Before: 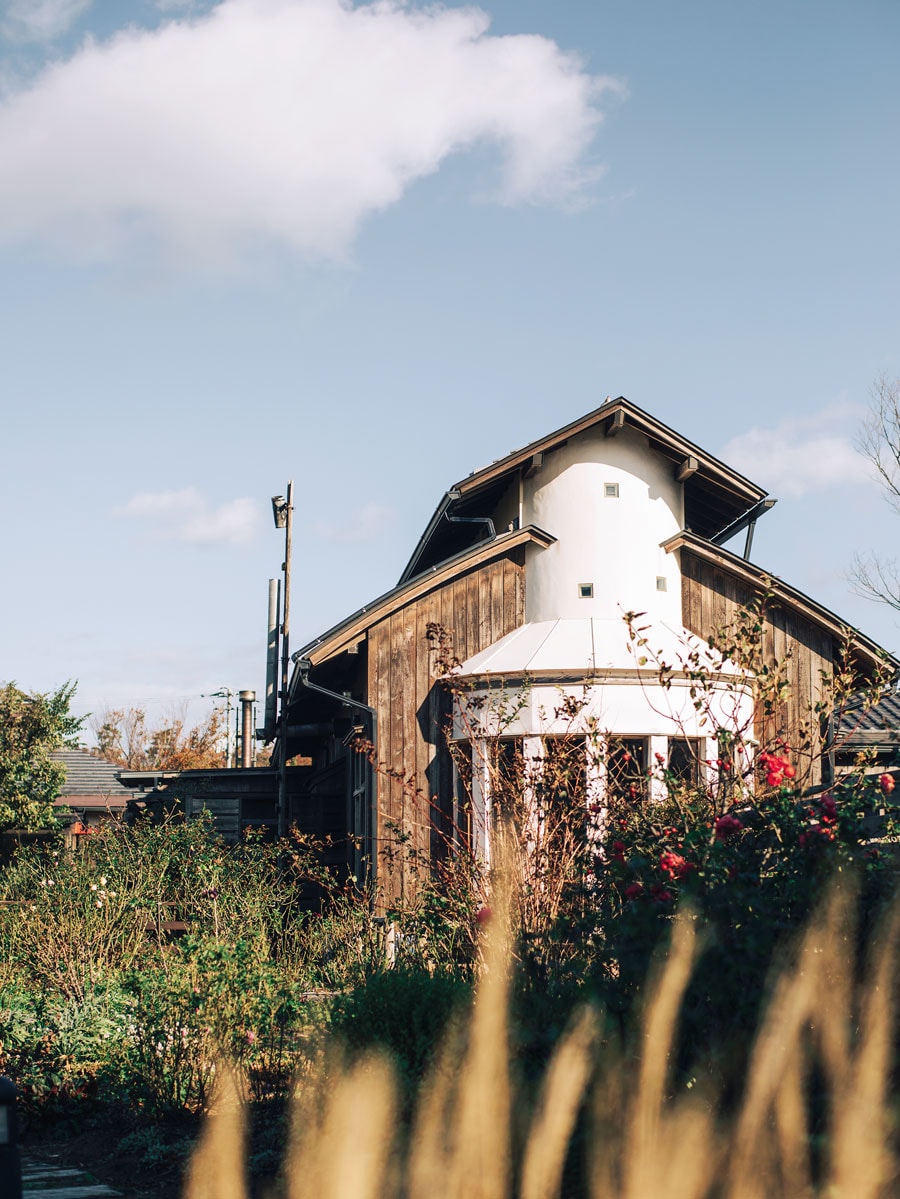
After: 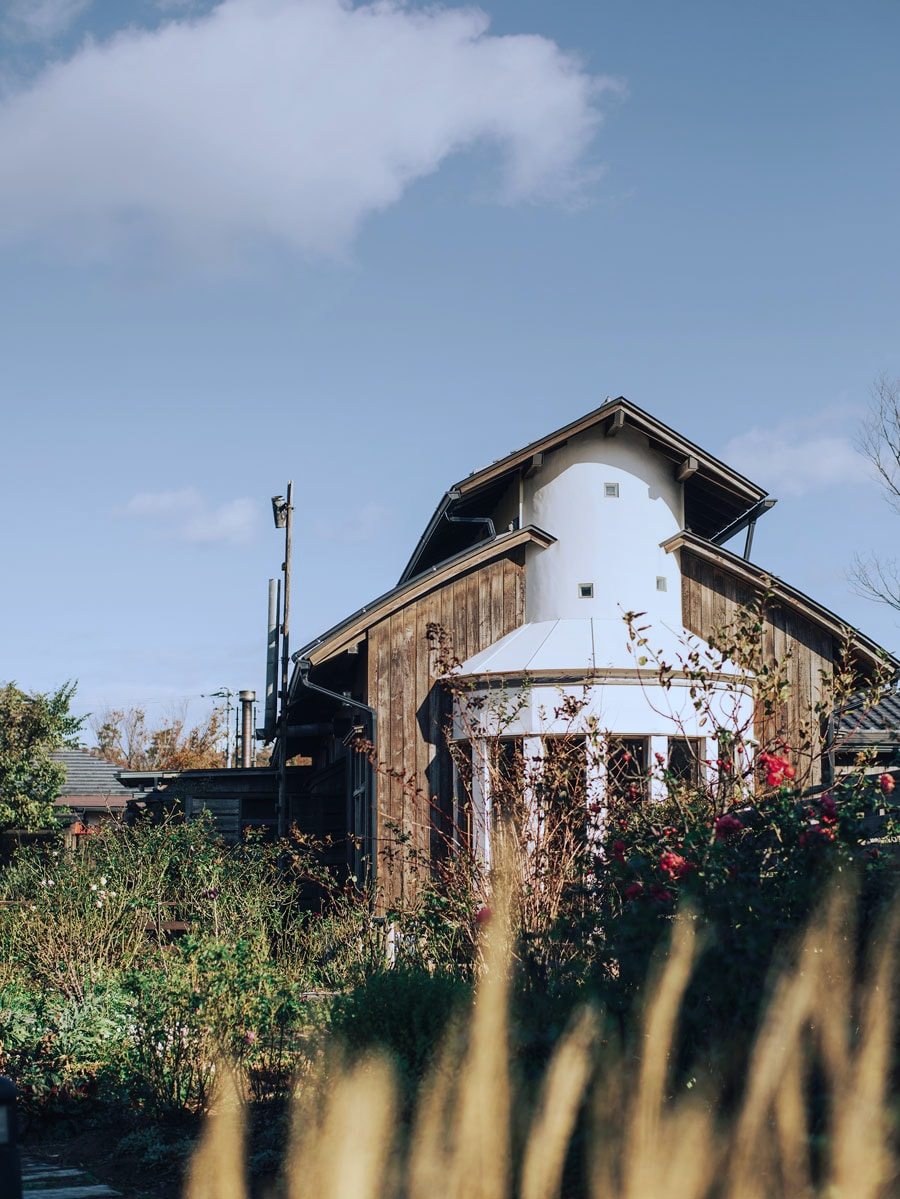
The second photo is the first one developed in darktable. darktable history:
graduated density: rotation -0.352°, offset 57.64
white balance: red 0.924, blue 1.095
